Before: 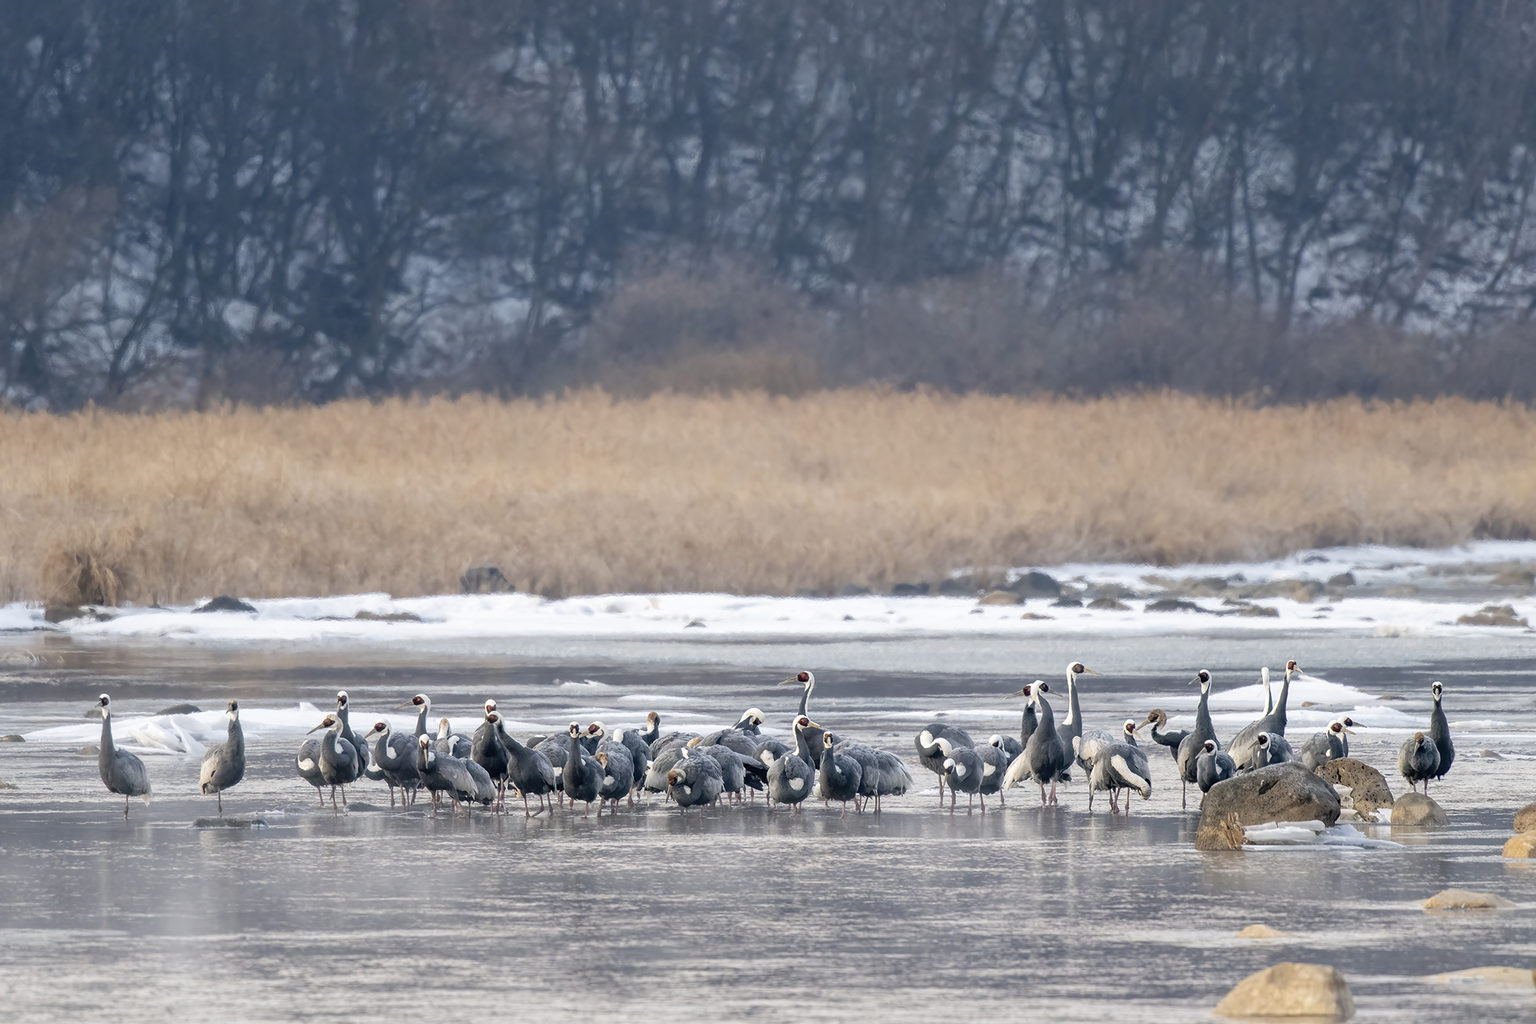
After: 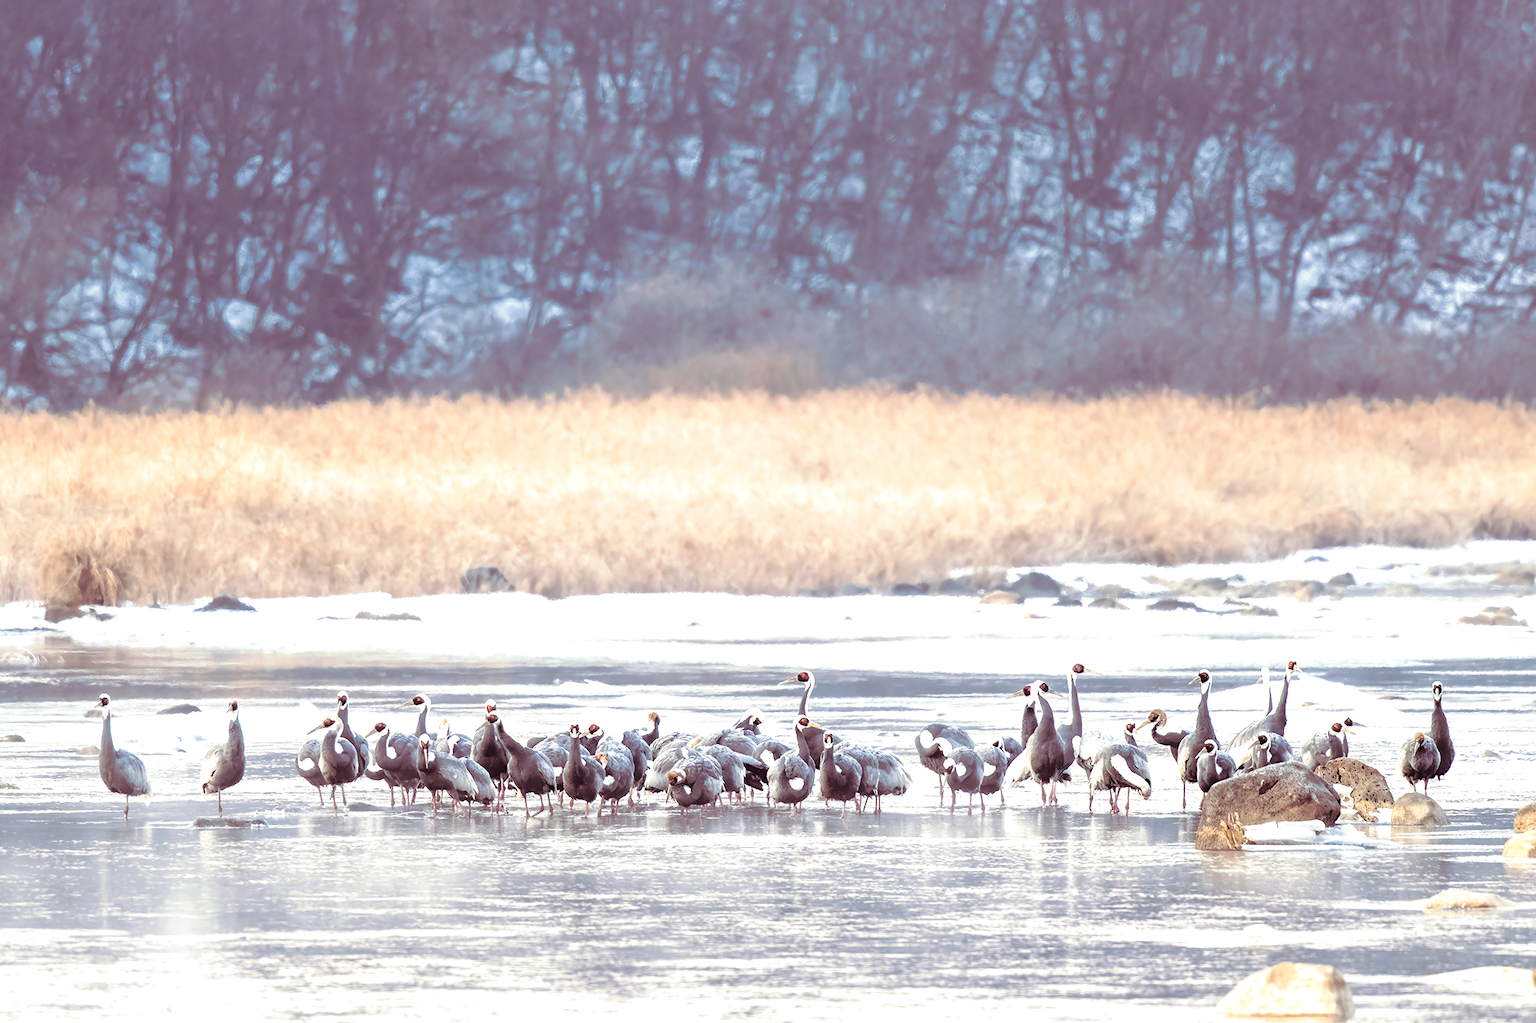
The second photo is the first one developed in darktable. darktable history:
exposure: black level correction 0, exposure 1.1 EV, compensate highlight preservation false
split-toning: on, module defaults
color balance rgb: global vibrance 1%, saturation formula JzAzBz (2021)
